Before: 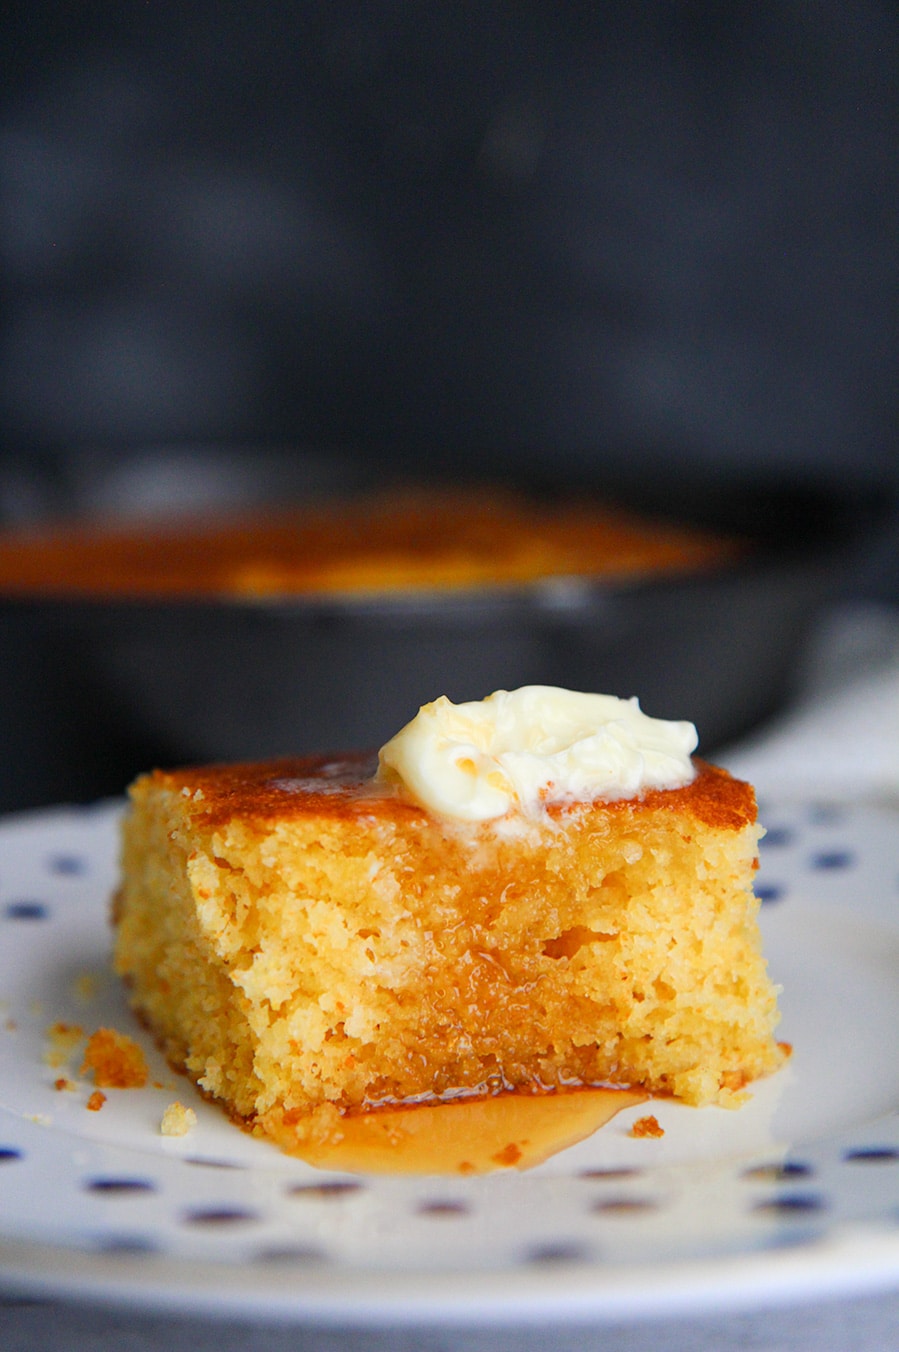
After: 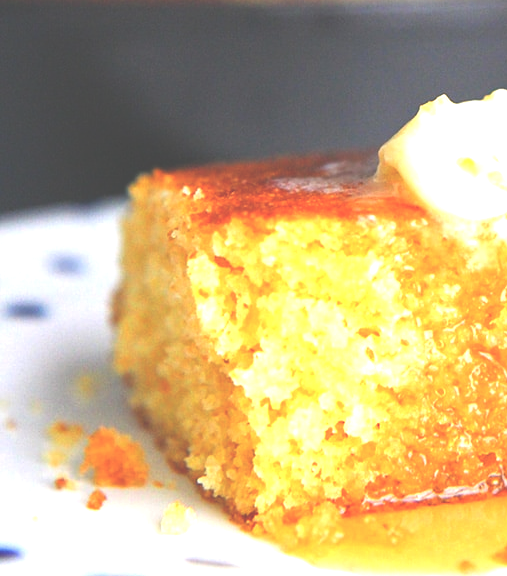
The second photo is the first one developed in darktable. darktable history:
crop: top 44.483%, right 43.593%, bottom 12.892%
exposure: black level correction -0.023, exposure 1.397 EV, compensate highlight preservation false
tone equalizer: -7 EV 0.18 EV, -6 EV 0.12 EV, -5 EV 0.08 EV, -4 EV 0.04 EV, -2 EV -0.02 EV, -1 EV -0.04 EV, +0 EV -0.06 EV, luminance estimator HSV value / RGB max
